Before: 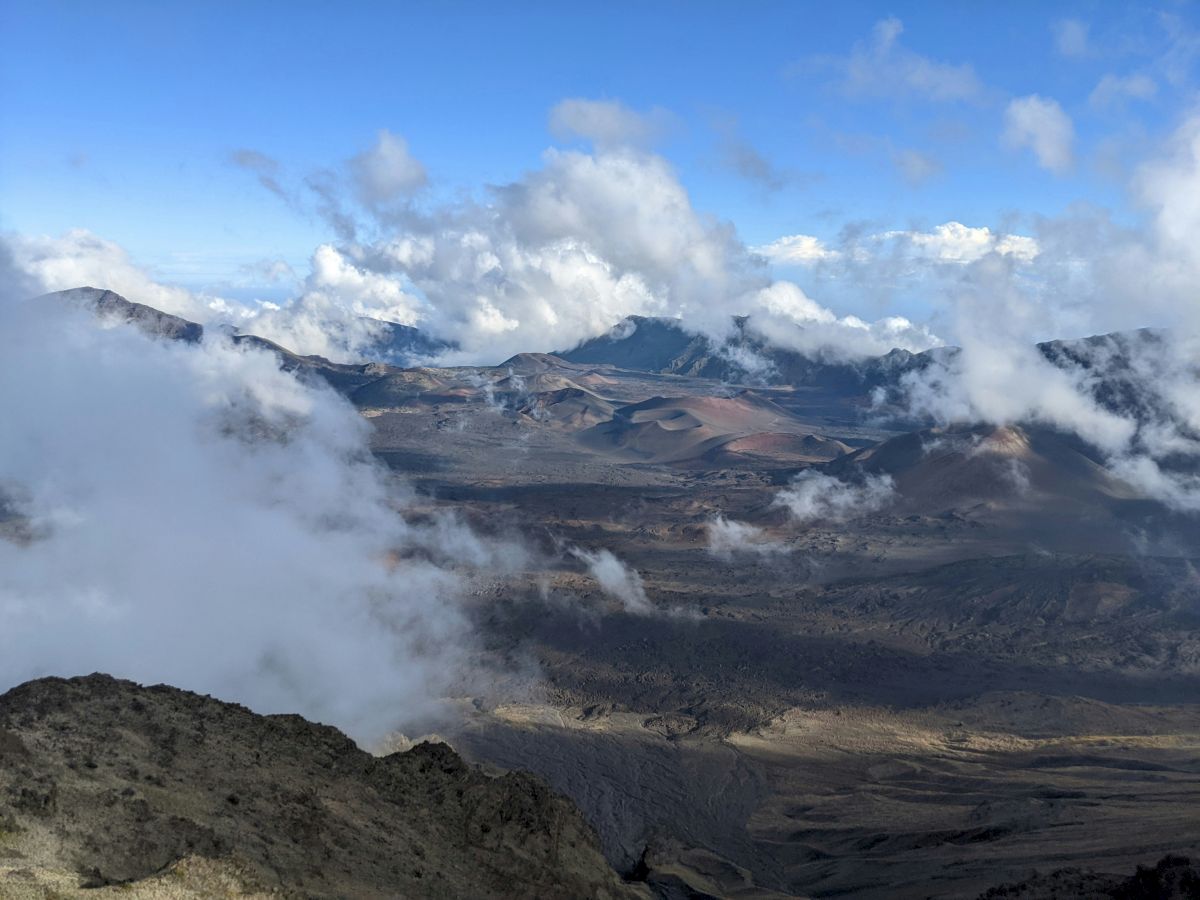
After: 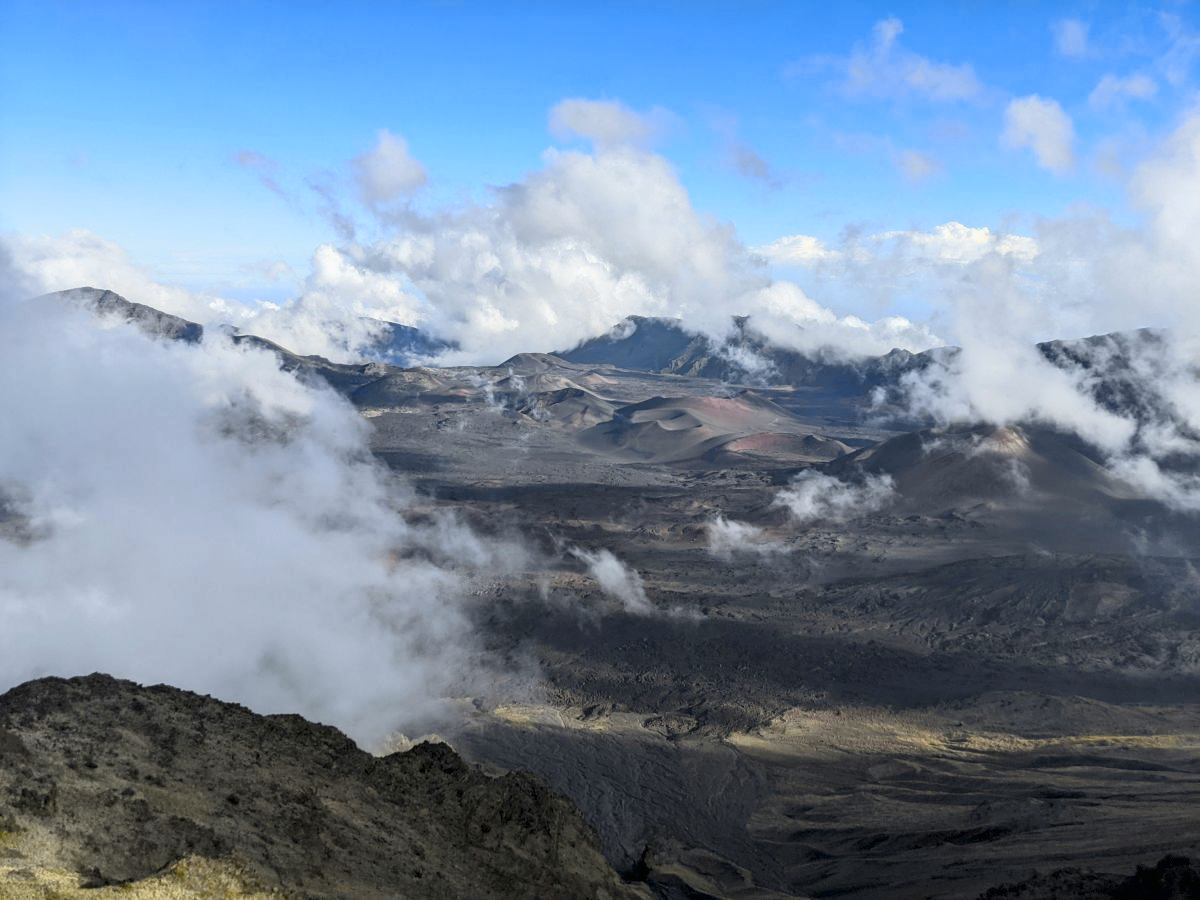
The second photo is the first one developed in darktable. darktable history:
tone curve: curves: ch0 [(0, 0.006) (0.037, 0.022) (0.123, 0.105) (0.19, 0.173) (0.277, 0.279) (0.474, 0.517) (0.597, 0.662) (0.687, 0.774) (0.855, 0.891) (1, 0.982)]; ch1 [(0, 0) (0.243, 0.245) (0.422, 0.415) (0.493, 0.495) (0.508, 0.503) (0.544, 0.552) (0.557, 0.582) (0.626, 0.672) (0.694, 0.732) (1, 1)]; ch2 [(0, 0) (0.249, 0.216) (0.356, 0.329) (0.424, 0.442) (0.476, 0.483) (0.498, 0.5) (0.517, 0.519) (0.532, 0.539) (0.562, 0.596) (0.614, 0.662) (0.706, 0.757) (0.808, 0.809) (0.991, 0.968)], color space Lab, independent channels, preserve colors none
